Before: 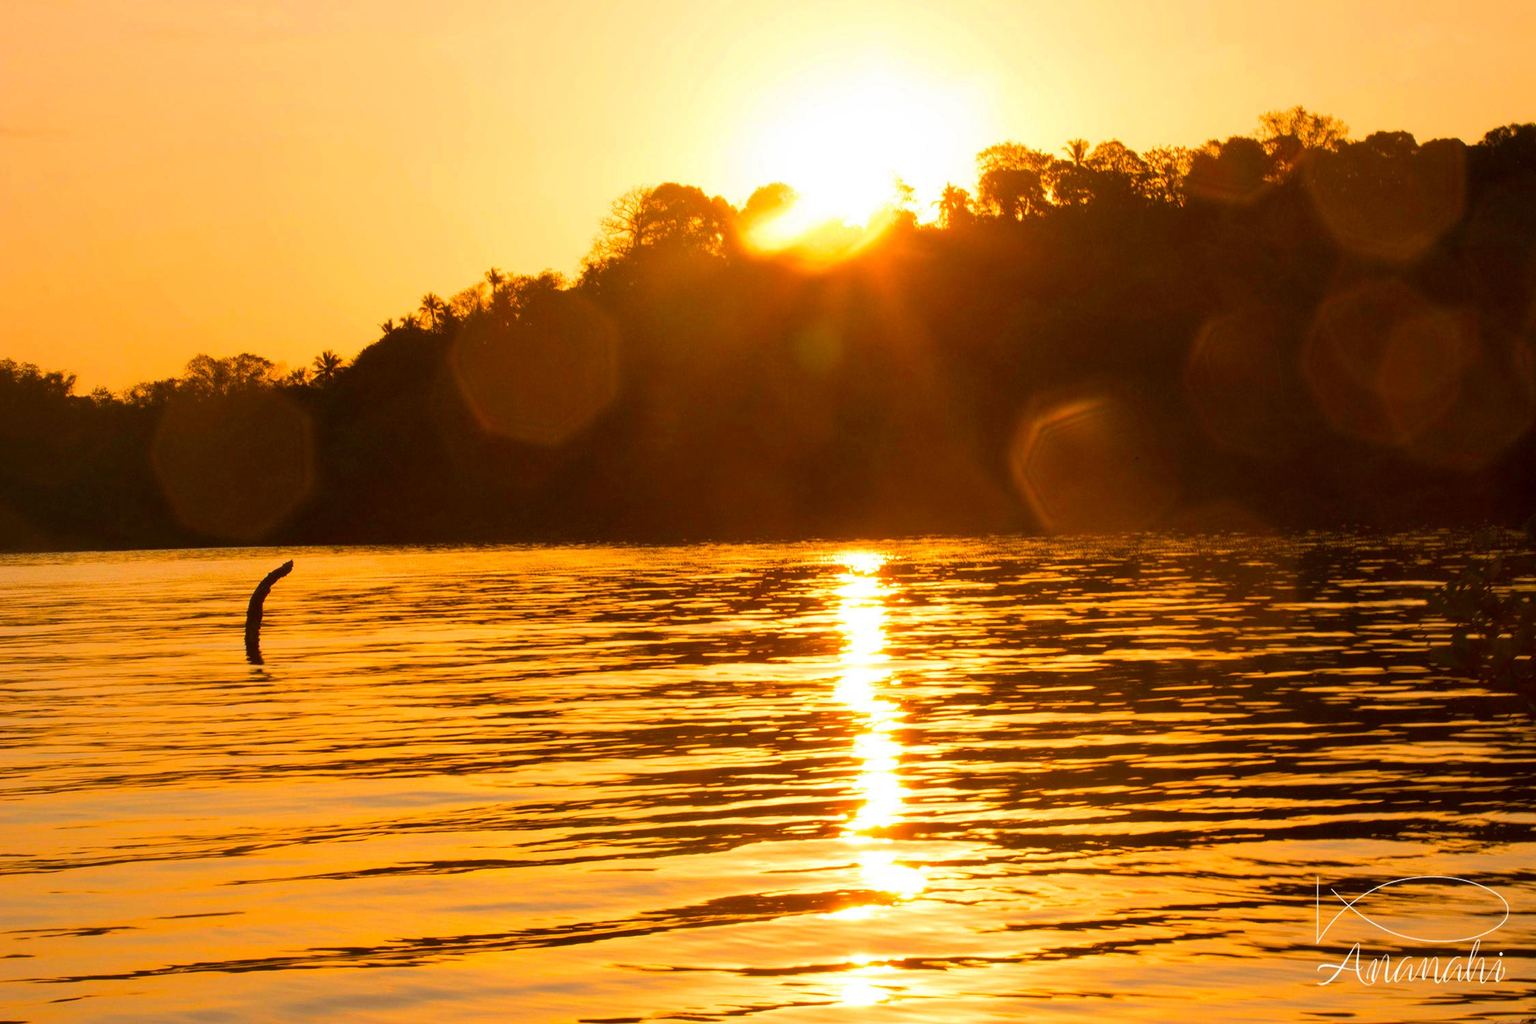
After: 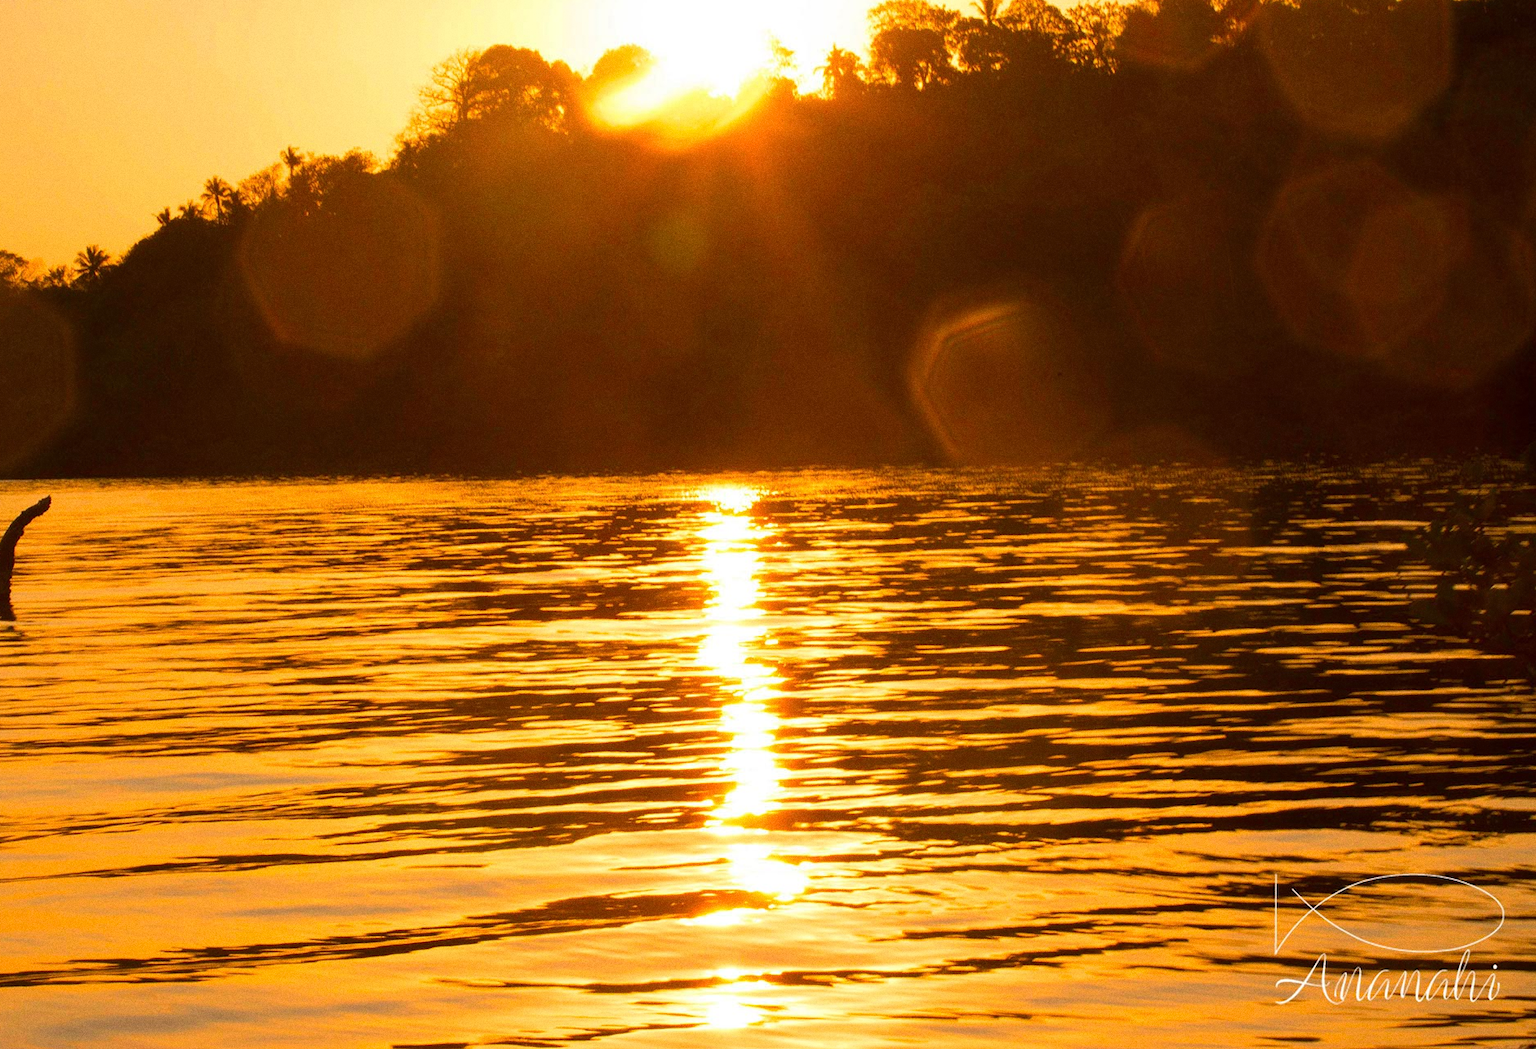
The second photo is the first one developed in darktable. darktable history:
crop: left 16.315%, top 14.246%
grain: coarseness 0.09 ISO
